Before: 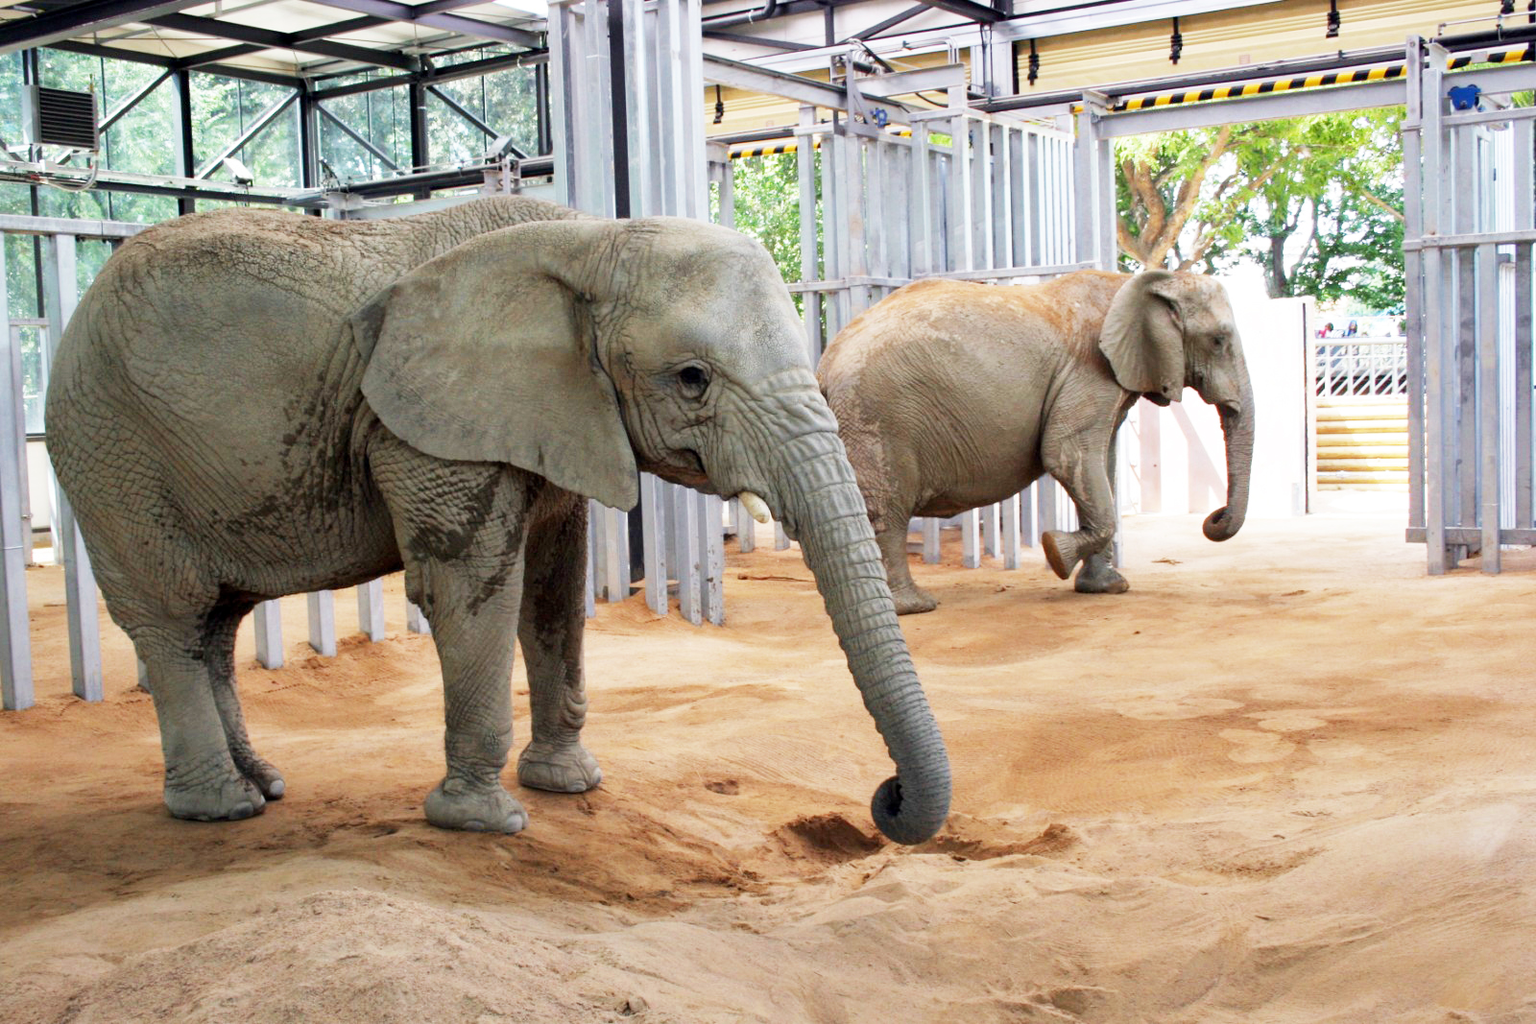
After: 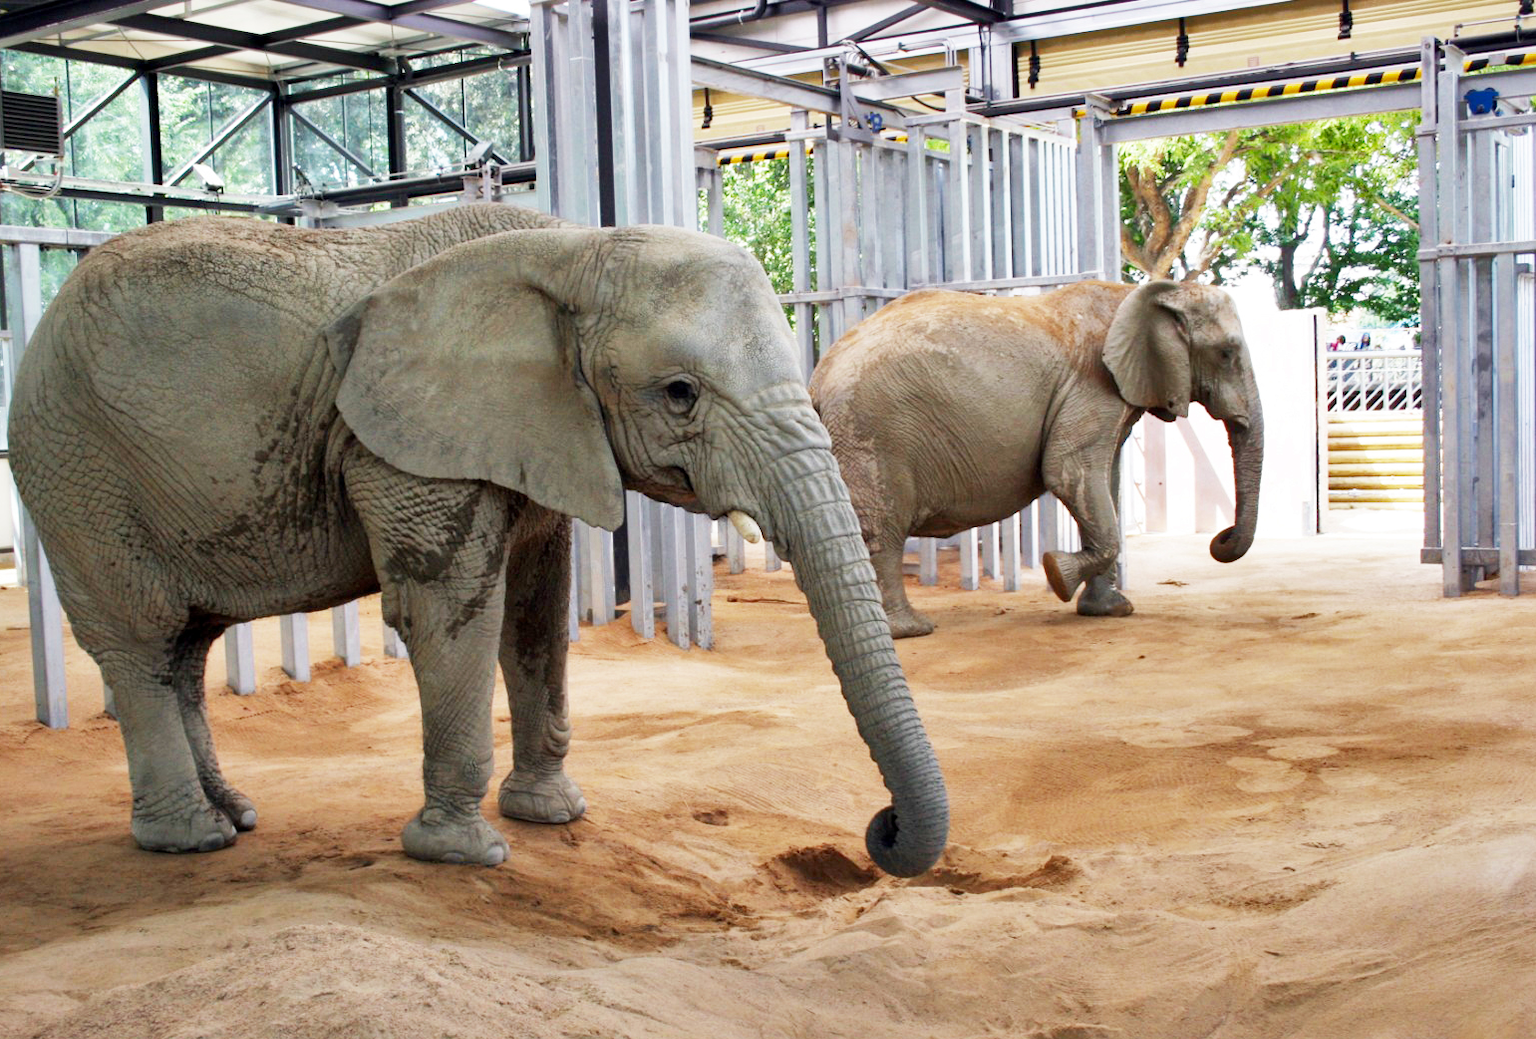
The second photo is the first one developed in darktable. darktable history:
crop and rotate: left 2.536%, right 1.107%, bottom 2.246%
shadows and highlights: soften with gaussian
